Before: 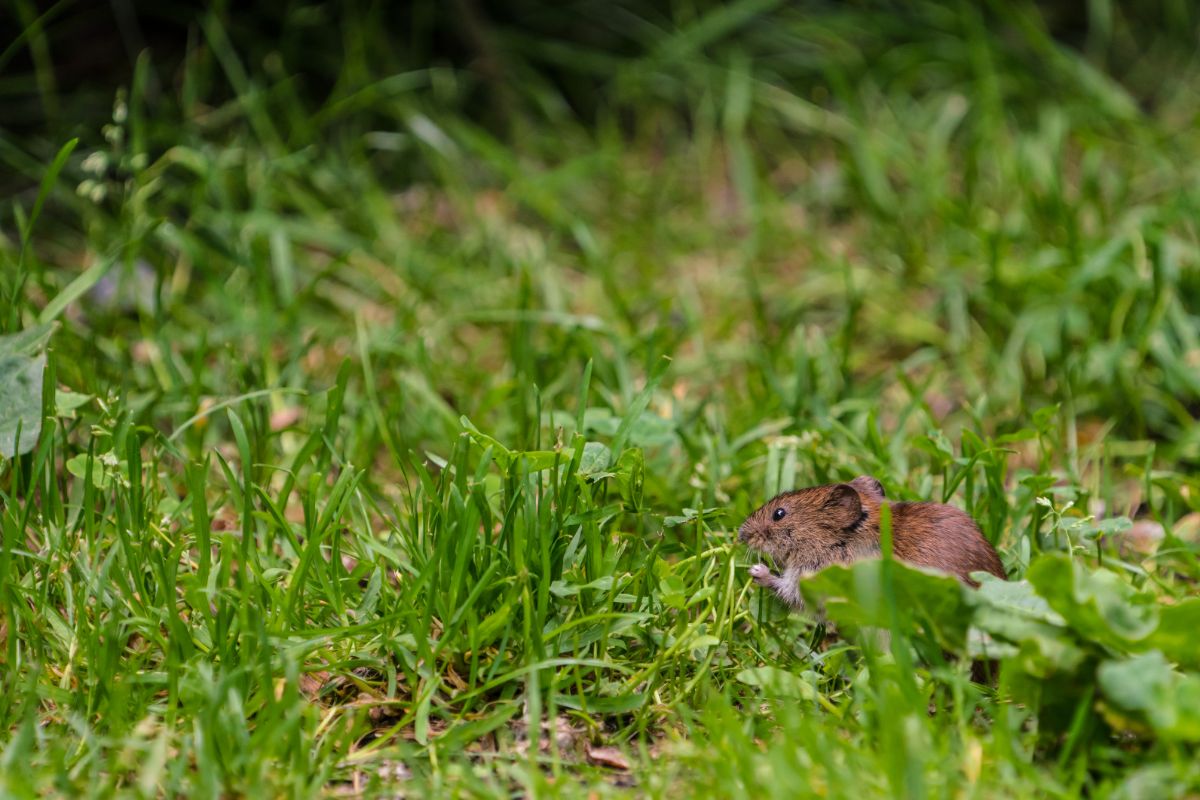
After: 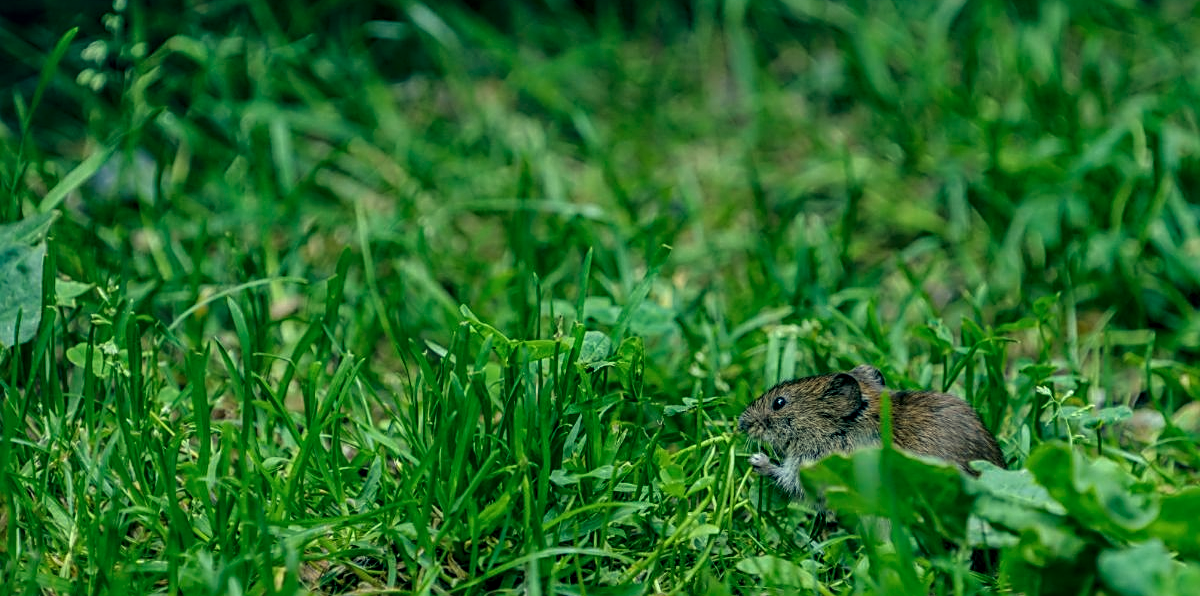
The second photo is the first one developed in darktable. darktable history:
color correction: highlights a* -19.46, highlights b* 9.79, shadows a* -20.23, shadows b* -10.73
crop: top 13.993%, bottom 11.403%
sharpen: on, module defaults
exposure: exposure -0.542 EV, compensate exposure bias true, compensate highlight preservation false
local contrast: highlights 59%, detail 145%
